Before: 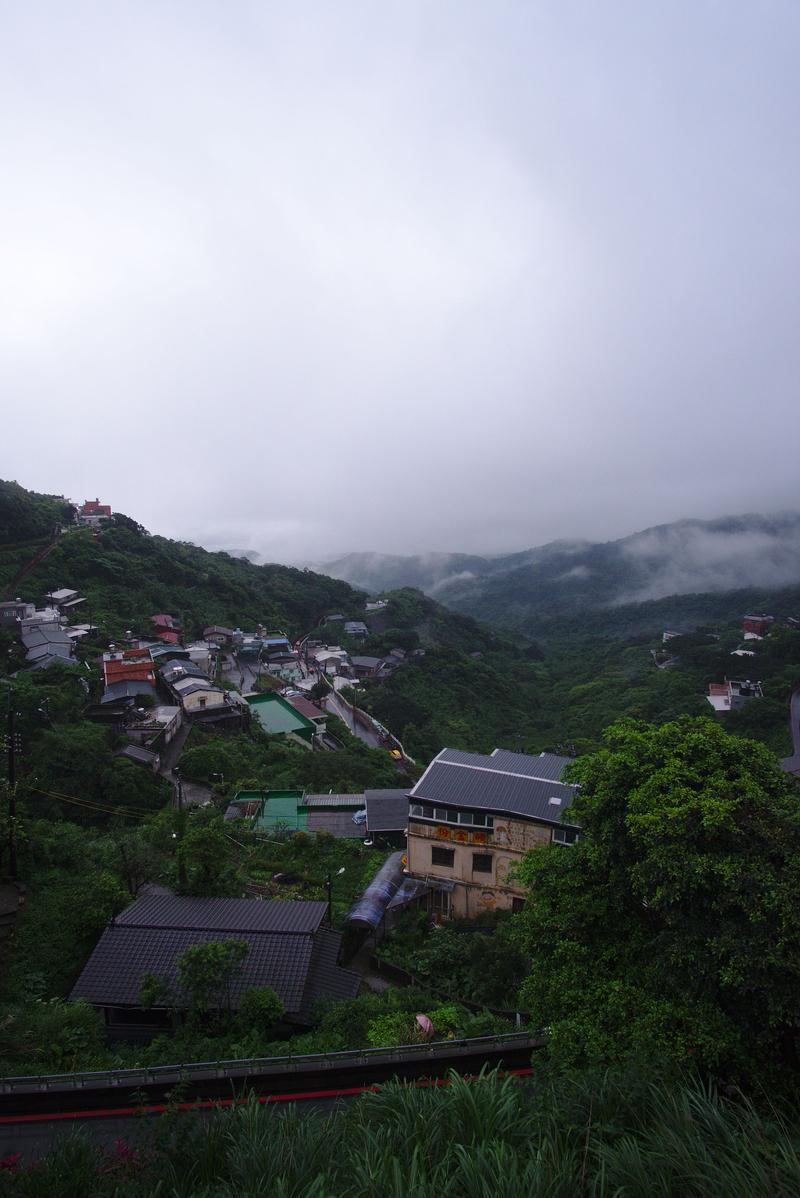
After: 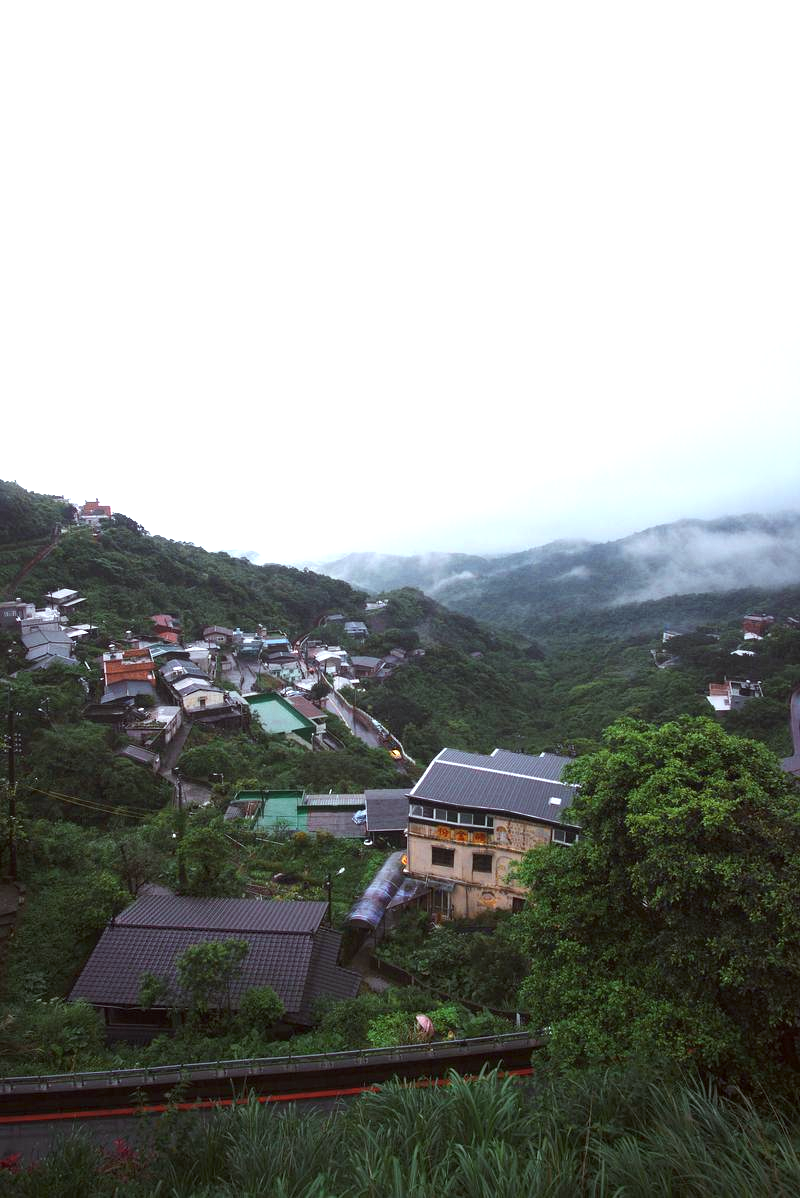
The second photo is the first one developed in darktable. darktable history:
color zones: curves: ch0 [(0.018, 0.548) (0.197, 0.654) (0.425, 0.447) (0.605, 0.658) (0.732, 0.579)]; ch1 [(0.105, 0.531) (0.224, 0.531) (0.386, 0.39) (0.618, 0.456) (0.732, 0.456) (0.956, 0.421)]; ch2 [(0.039, 0.583) (0.215, 0.465) (0.399, 0.544) (0.465, 0.548) (0.614, 0.447) (0.724, 0.43) (0.882, 0.623) (0.956, 0.632)]
color correction: highlights a* -4.98, highlights b* -3.76, shadows a* 3.83, shadows b* 4.08
exposure: exposure 1.2 EV, compensate highlight preservation false
